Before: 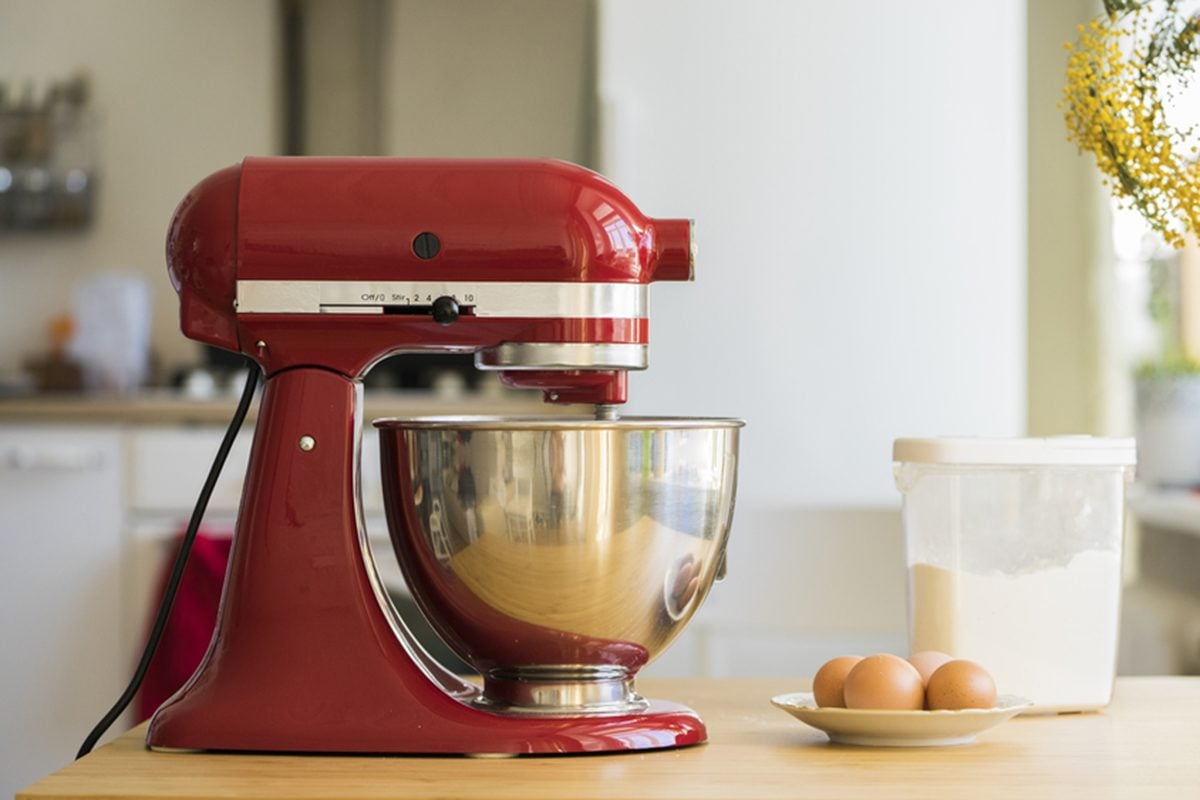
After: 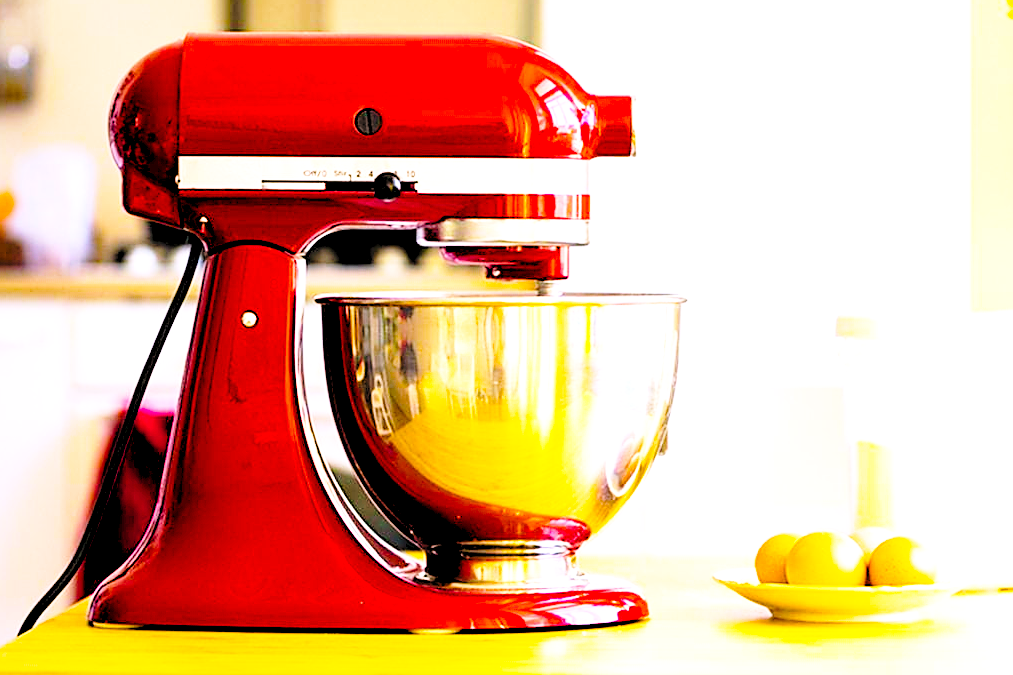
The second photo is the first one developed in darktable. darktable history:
crop and rotate: left 4.842%, top 15.51%, right 10.668%
base curve: curves: ch0 [(0, 0) (0.028, 0.03) (0.121, 0.232) (0.46, 0.748) (0.859, 0.968) (1, 1)], preserve colors none
exposure: black level correction 0, exposure 0.9 EV, compensate highlight preservation false
rgb levels: levels [[0.029, 0.461, 0.922], [0, 0.5, 1], [0, 0.5, 1]]
local contrast: mode bilateral grid, contrast 15, coarseness 36, detail 105%, midtone range 0.2
white balance: red 1.05, blue 1.072
color balance rgb: linear chroma grading › global chroma 42%, perceptual saturation grading › global saturation 42%, global vibrance 33%
sharpen: amount 0.6
